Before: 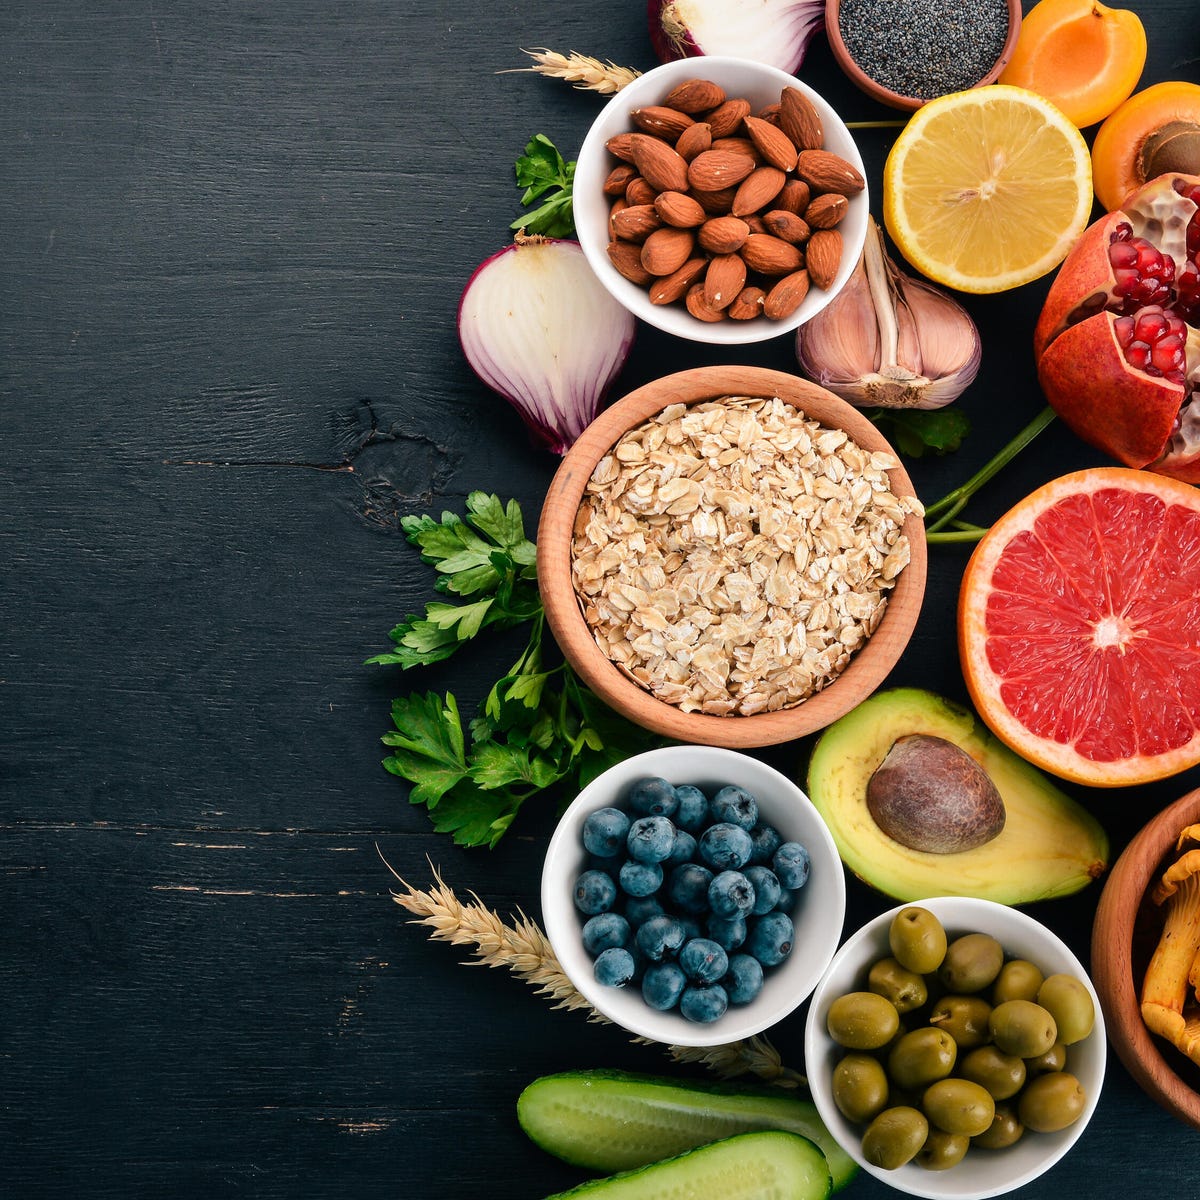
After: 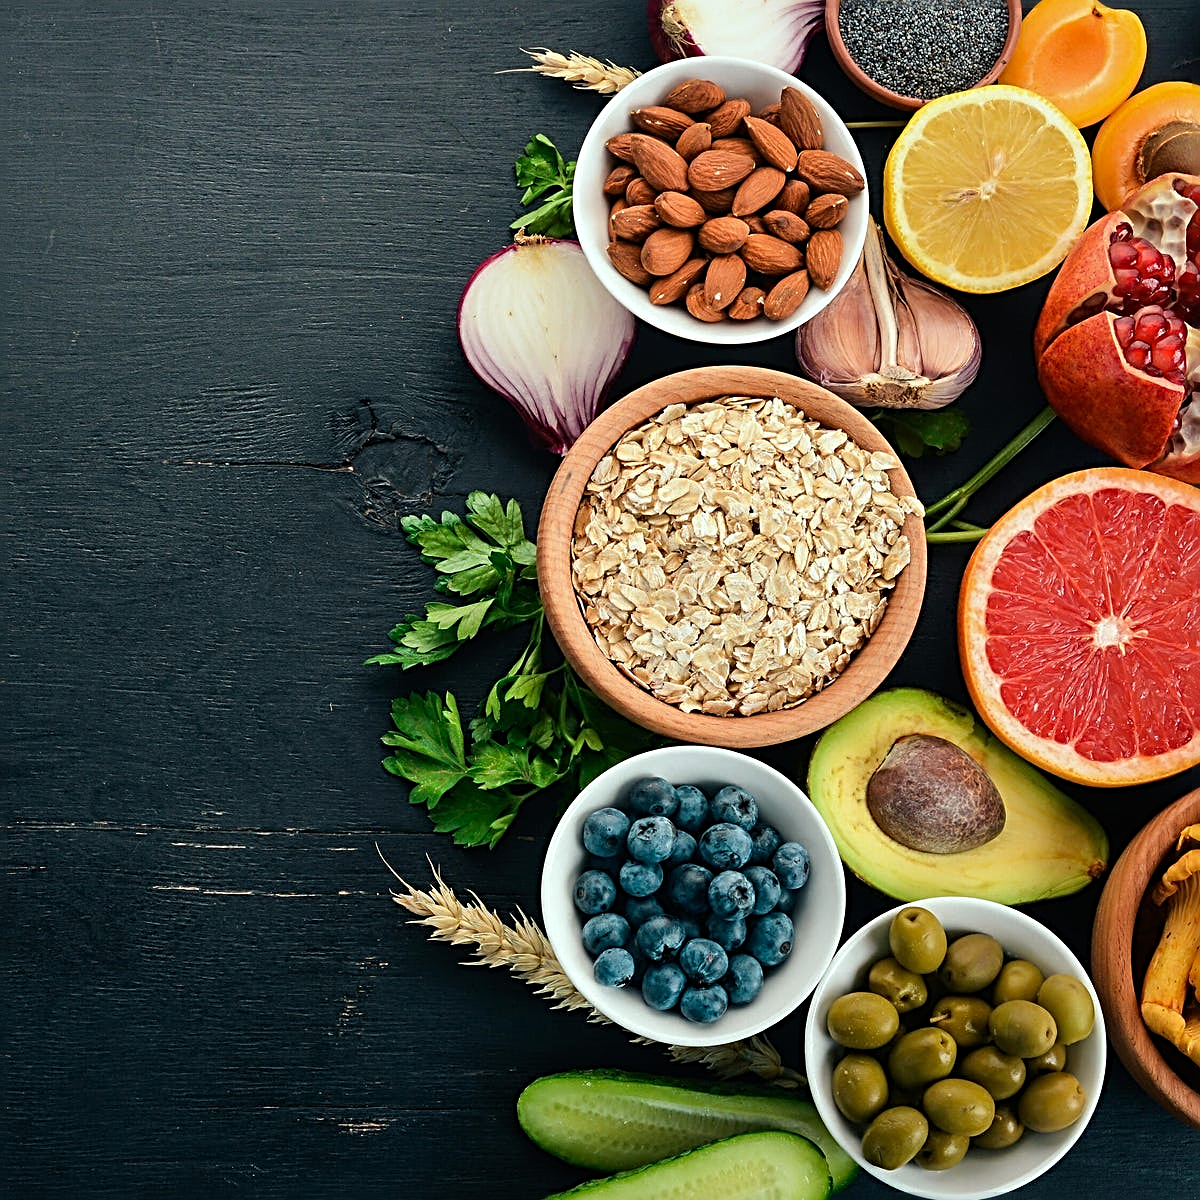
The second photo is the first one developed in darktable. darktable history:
sharpen: radius 3.067, amount 0.769
color correction: highlights a* -6.54, highlights b* 0.812
